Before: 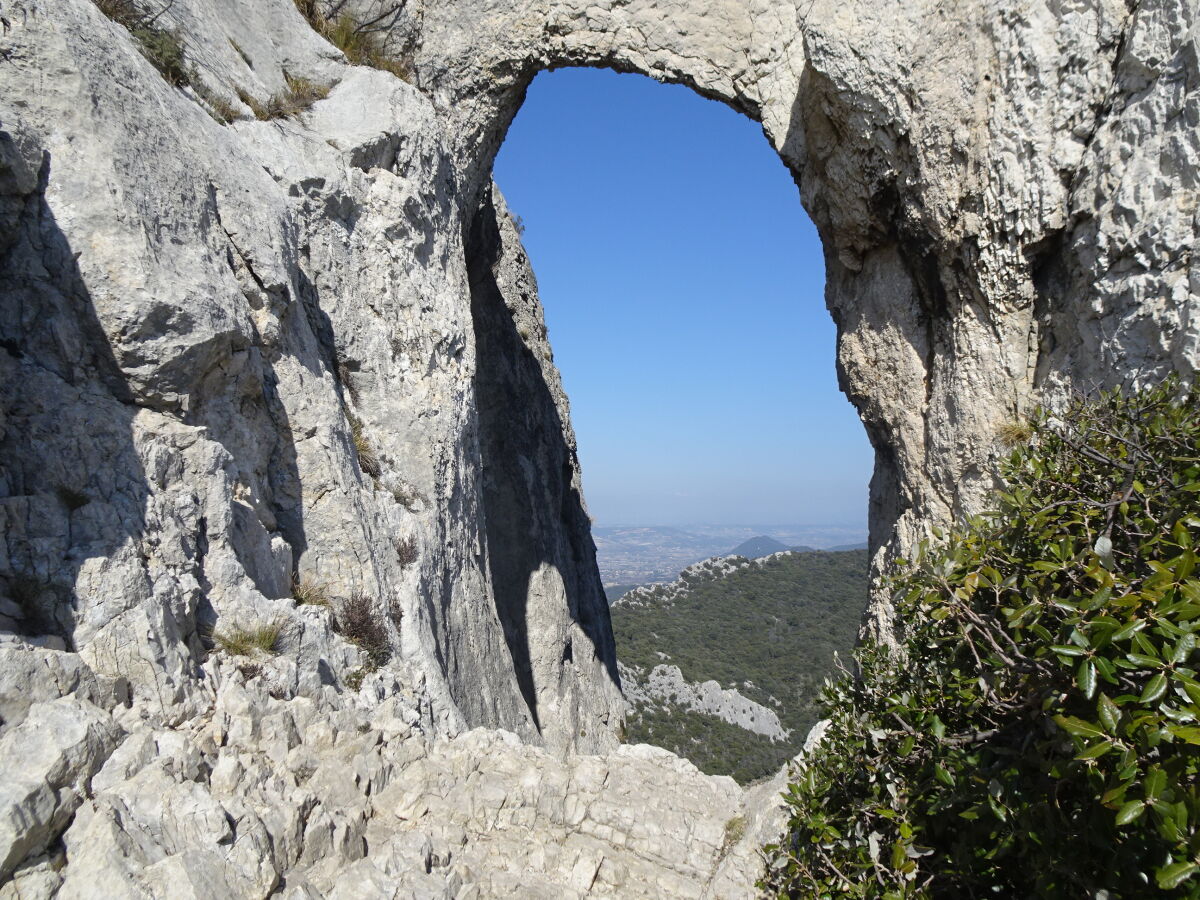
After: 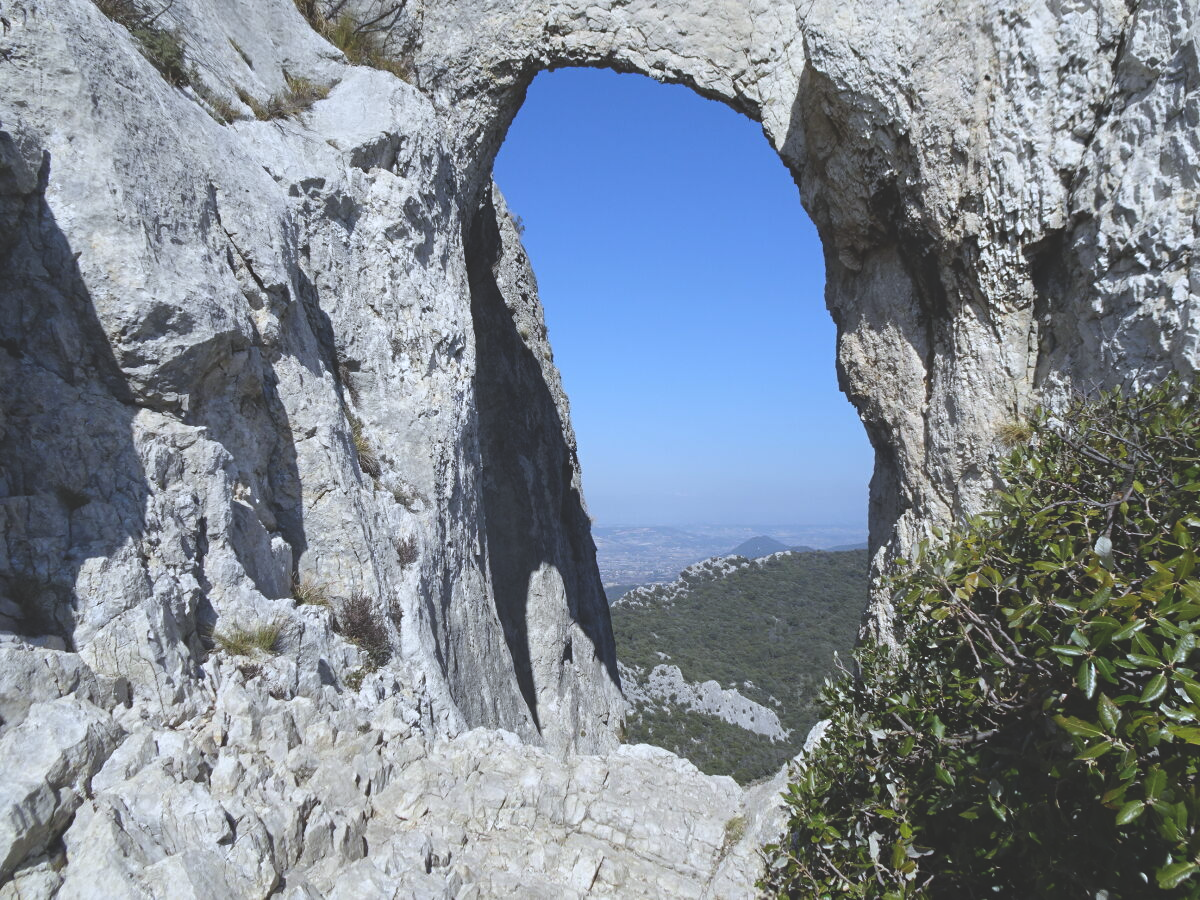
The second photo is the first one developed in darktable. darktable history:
white balance: red 0.954, blue 1.079
exposure: black level correction -0.023, exposure -0.039 EV, compensate highlight preservation false
